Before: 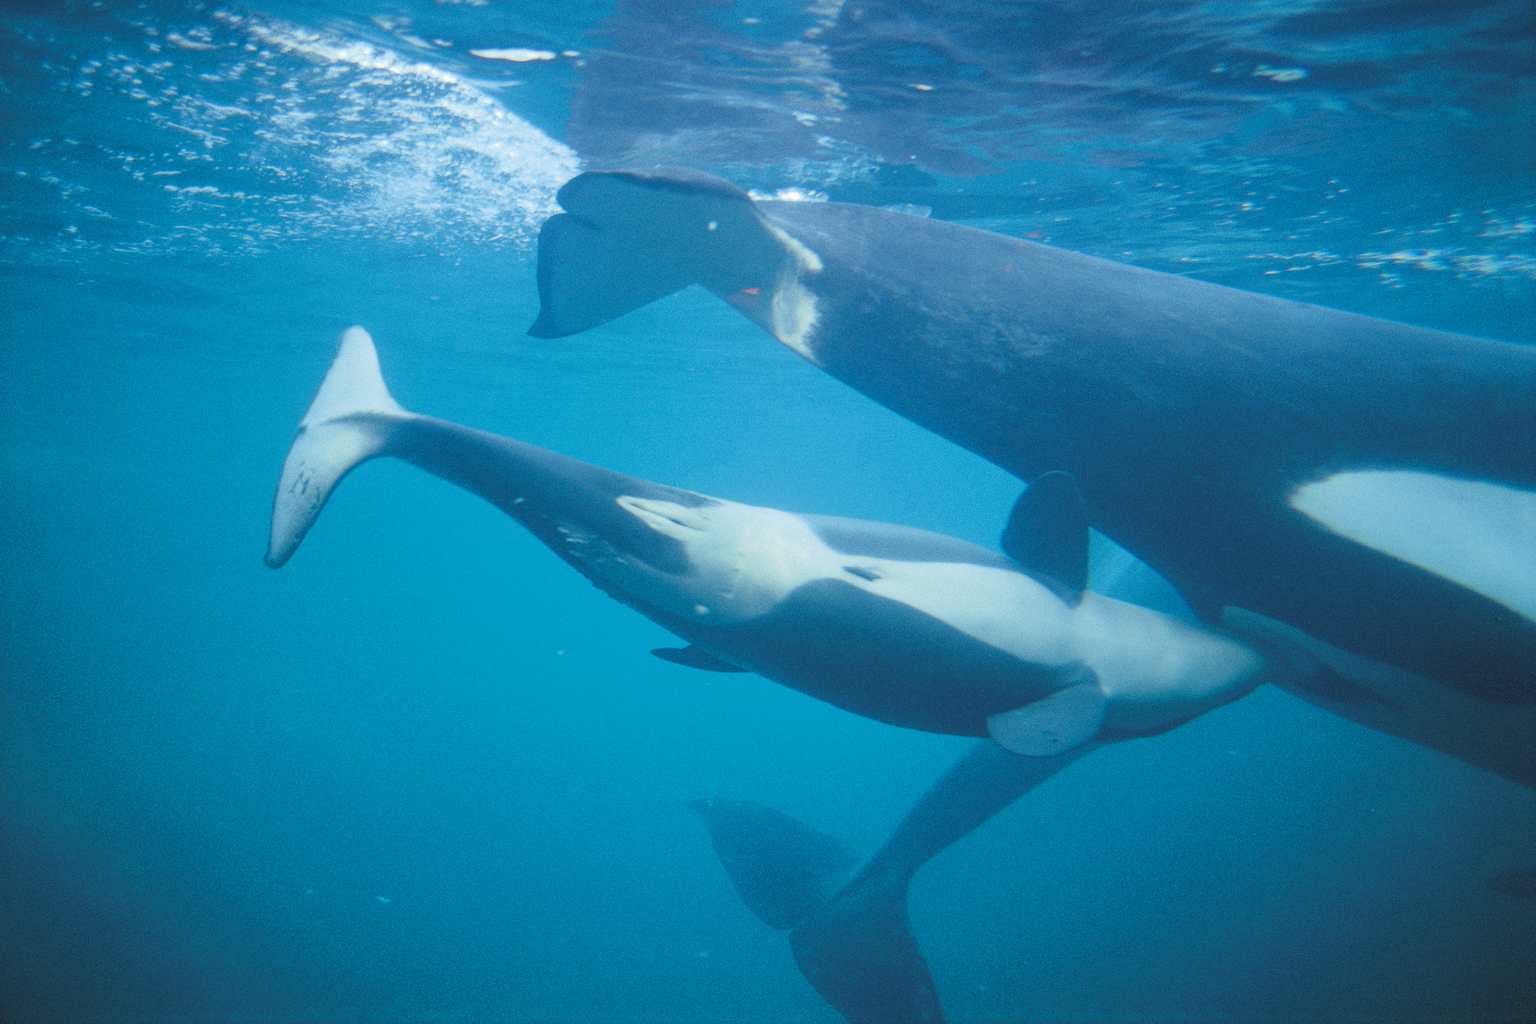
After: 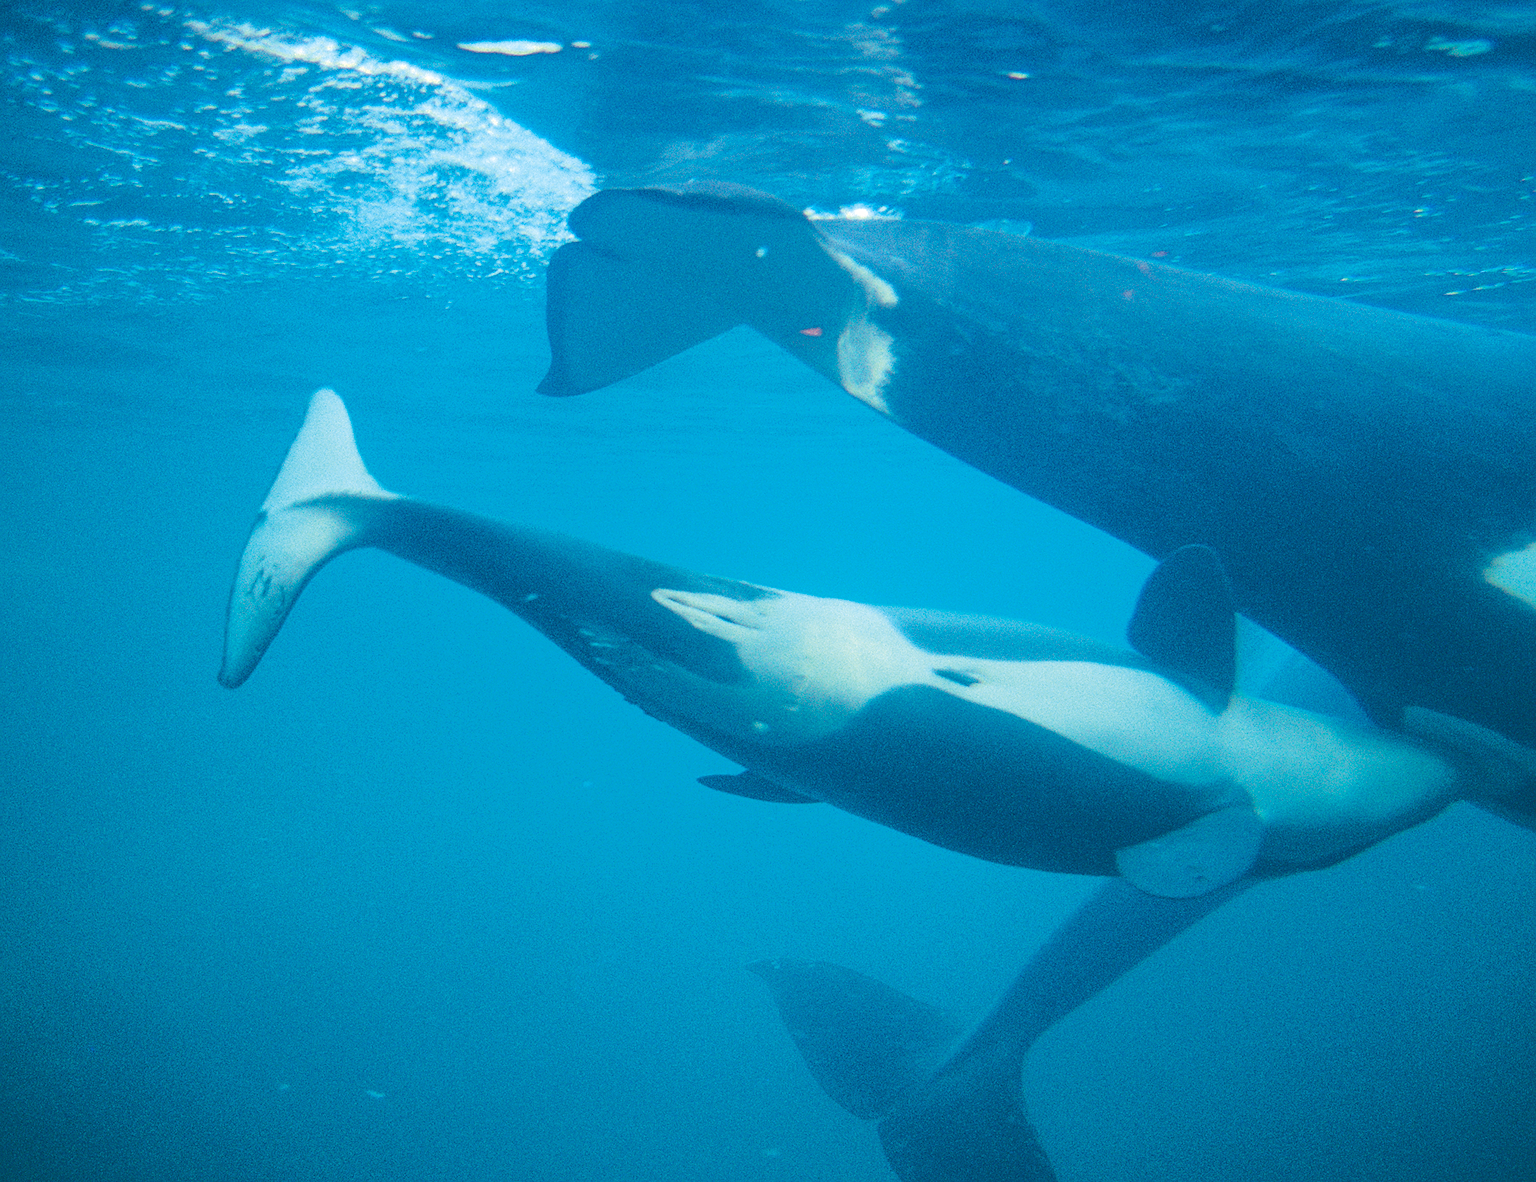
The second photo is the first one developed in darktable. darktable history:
exposure: black level correction -0.015
color balance rgb: highlights gain › luminance 0.763%, highlights gain › chroma 0.367%, highlights gain › hue 40.86°, global offset › luminance -0.251%, linear chroma grading › global chroma 9.727%, perceptual saturation grading › global saturation 3.432%, global vibrance 9.839%
sharpen: on, module defaults
crop and rotate: angle 1.41°, left 4.188%, top 0.552%, right 11.861%, bottom 2.515%
